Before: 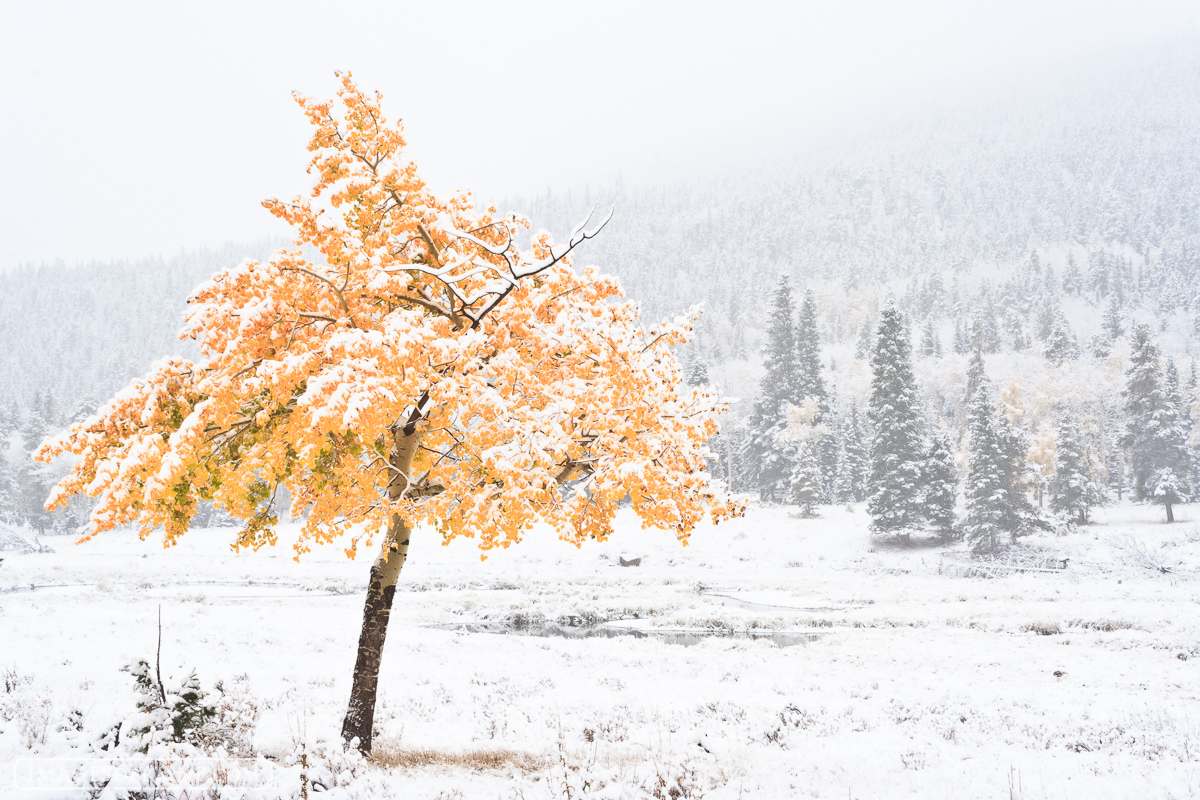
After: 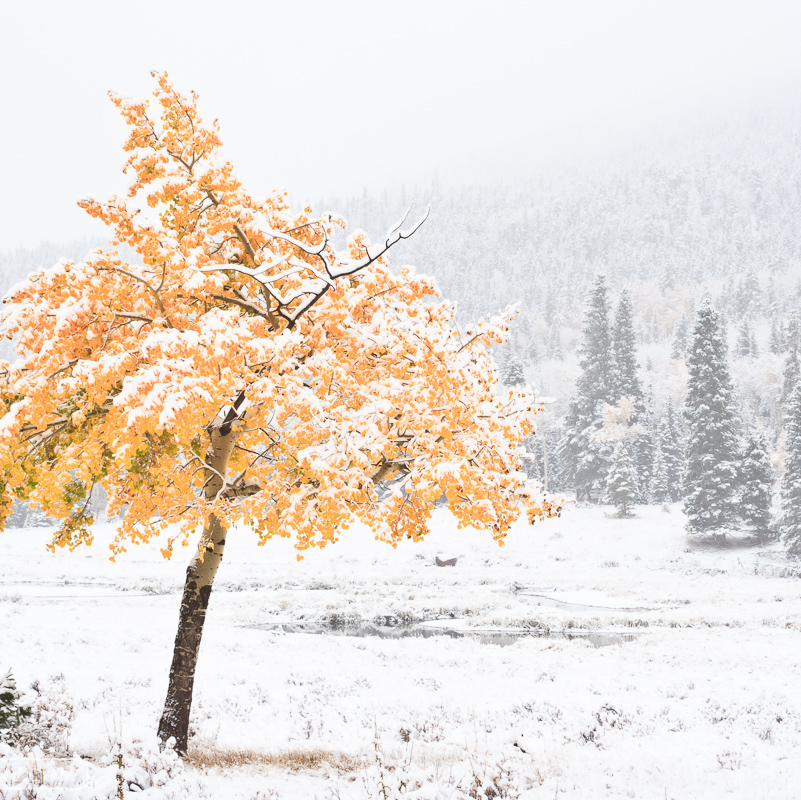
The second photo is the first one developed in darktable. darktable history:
crop: left 15.385%, right 17.791%
